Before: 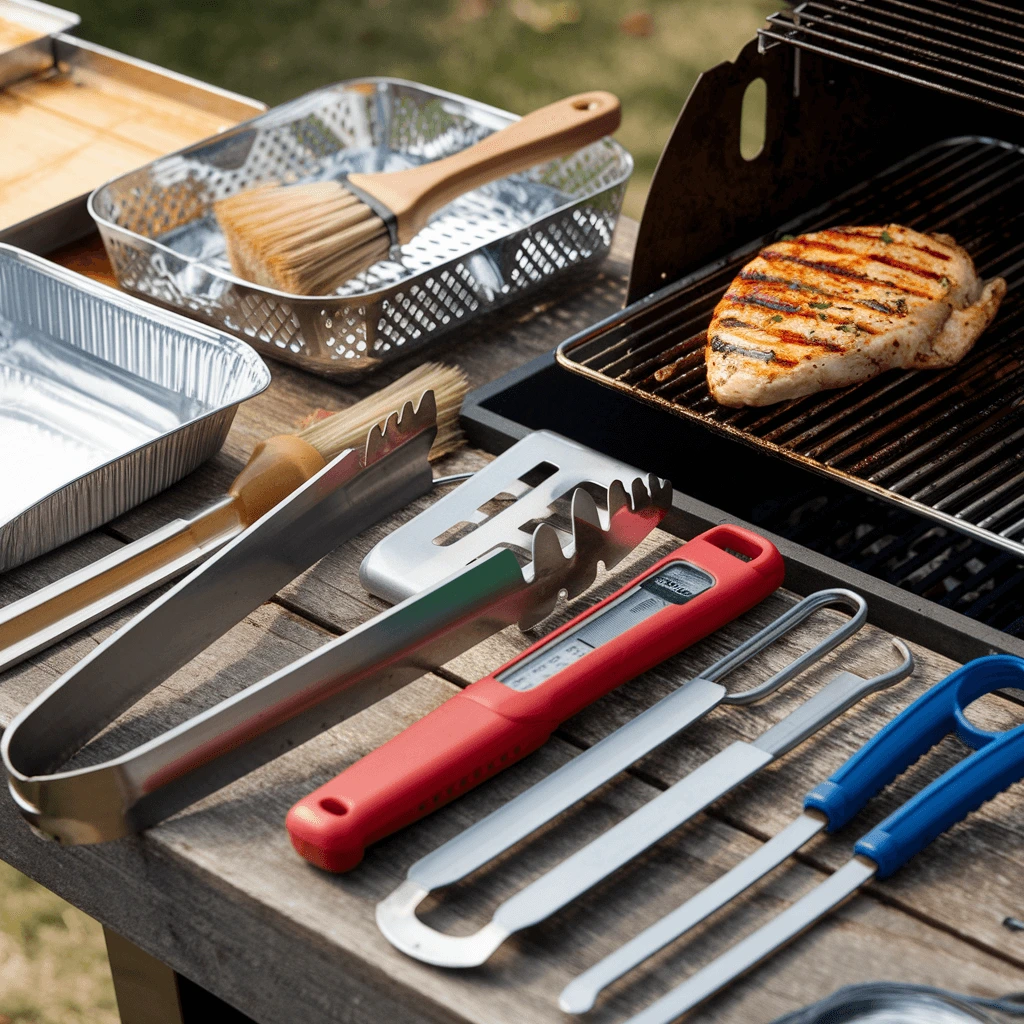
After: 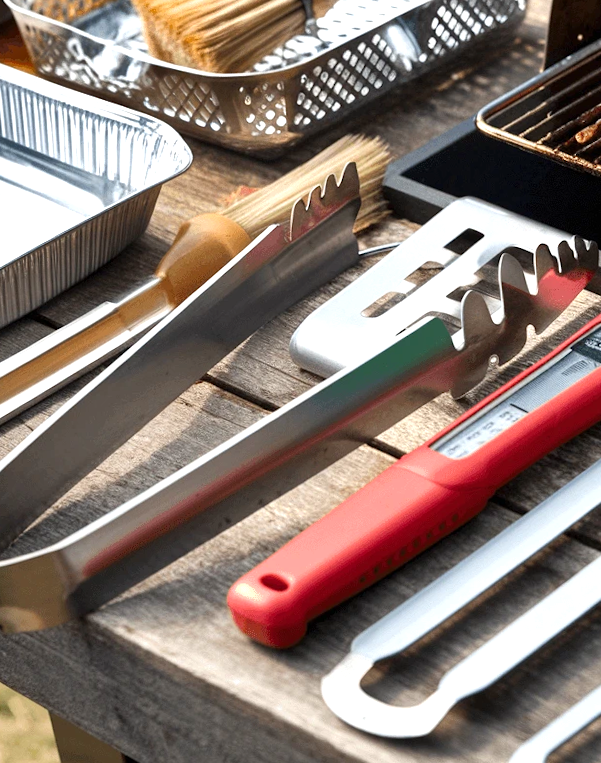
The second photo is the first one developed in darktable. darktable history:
crop: left 8.966%, top 23.852%, right 34.699%, bottom 4.703%
shadows and highlights: shadows 24.5, highlights -78.15, soften with gaussian
rotate and perspective: rotation -2.56°, automatic cropping off
exposure: exposure 0.657 EV, compensate highlight preservation false
